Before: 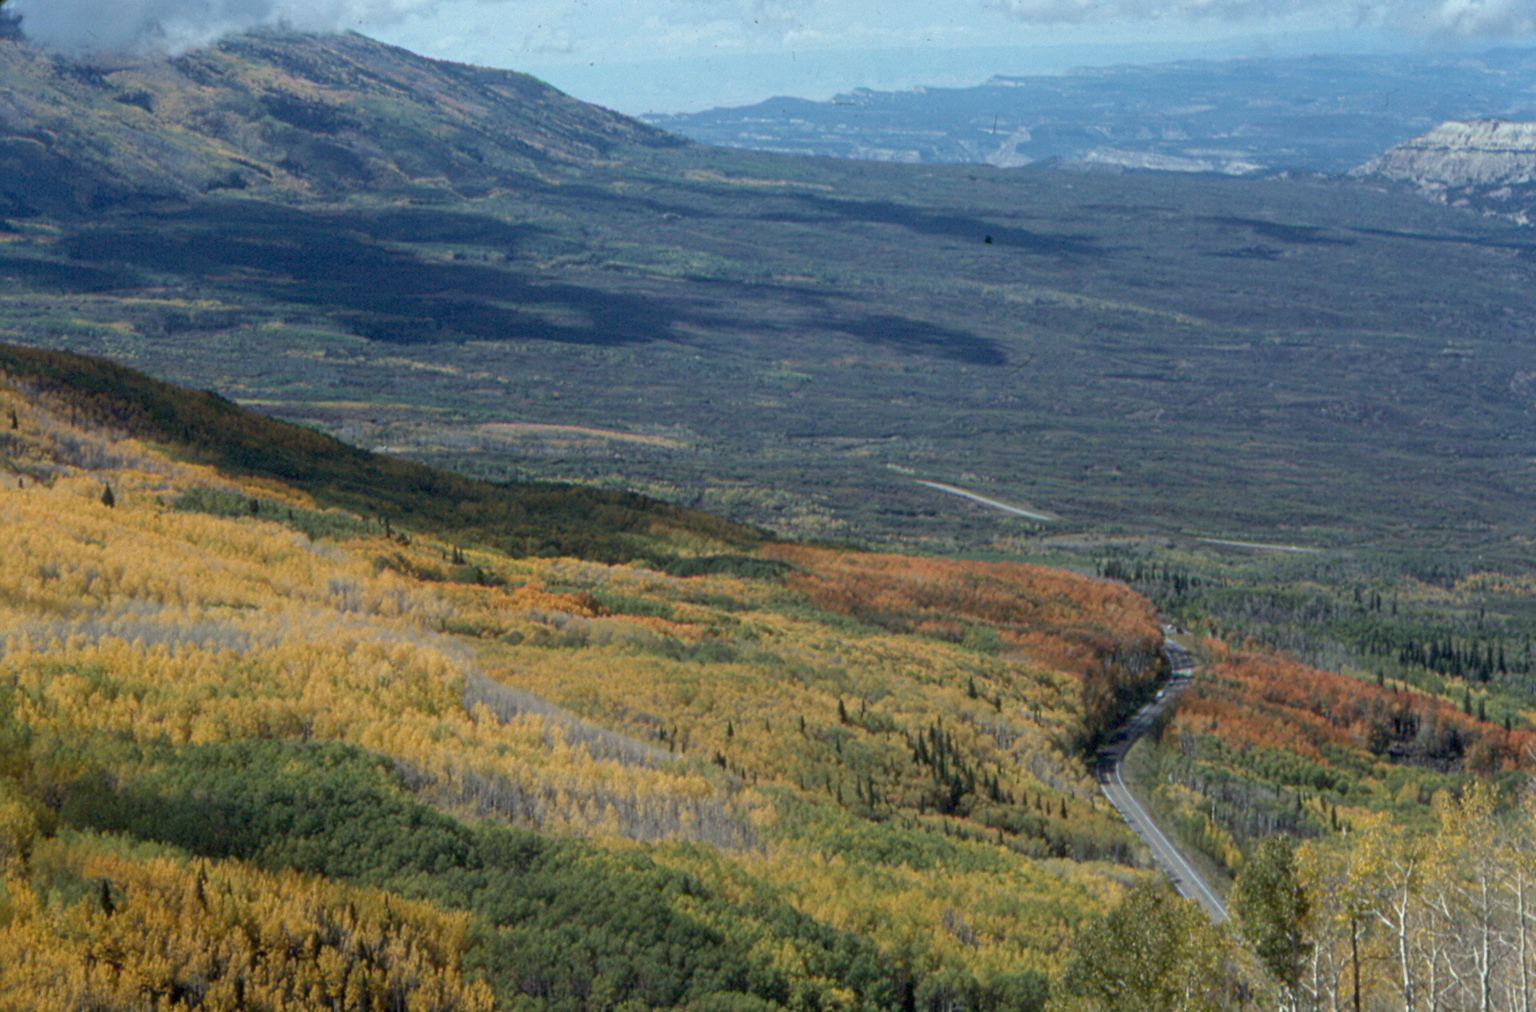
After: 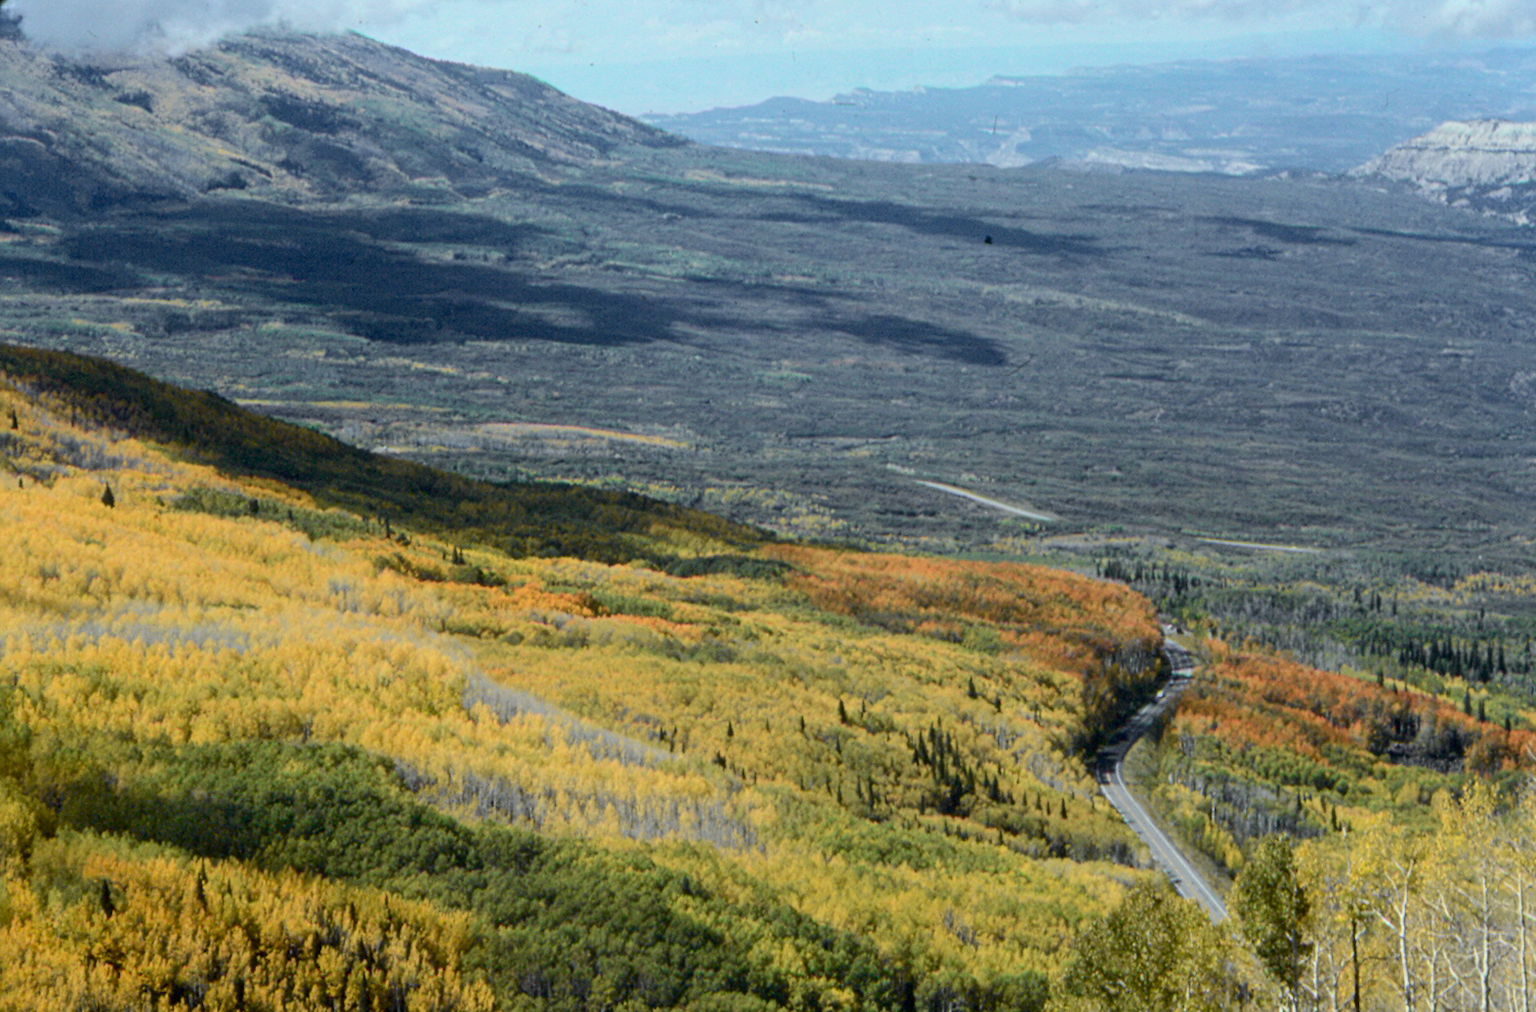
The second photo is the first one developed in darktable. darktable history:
tone curve: curves: ch0 [(0, 0.003) (0.113, 0.081) (0.207, 0.184) (0.515, 0.612) (0.712, 0.793) (0.984, 0.961)]; ch1 [(0, 0) (0.172, 0.123) (0.317, 0.272) (0.414, 0.382) (0.476, 0.479) (0.505, 0.498) (0.534, 0.534) (0.621, 0.65) (0.709, 0.764) (1, 1)]; ch2 [(0, 0) (0.411, 0.424) (0.505, 0.505) (0.521, 0.524) (0.537, 0.57) (0.65, 0.699) (1, 1)], color space Lab, independent channels, preserve colors none
